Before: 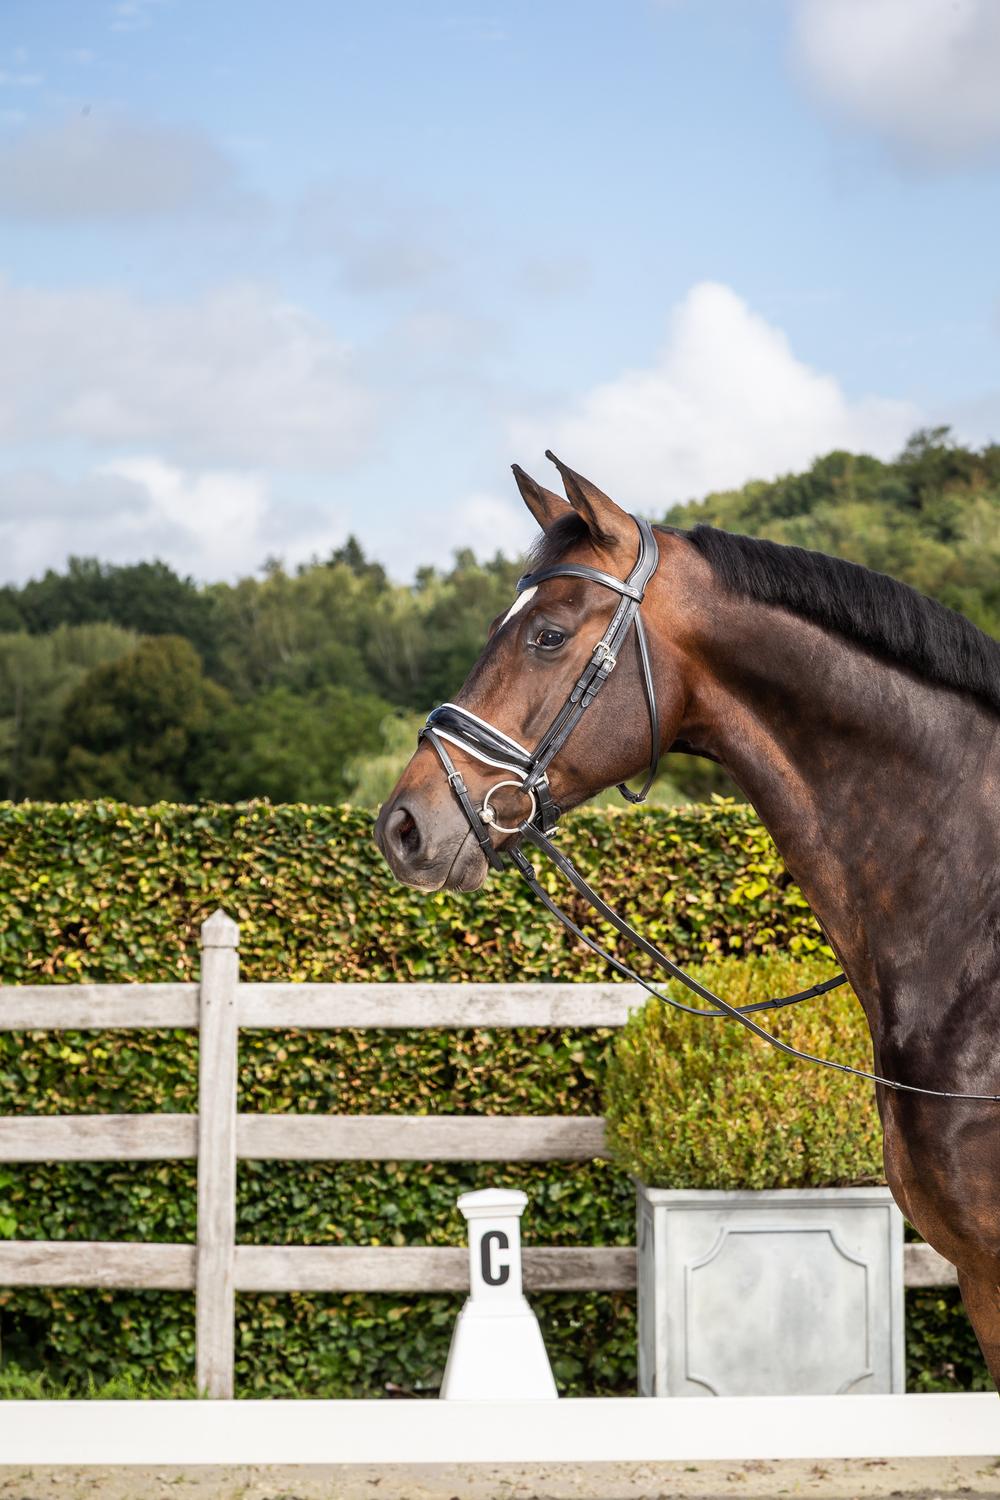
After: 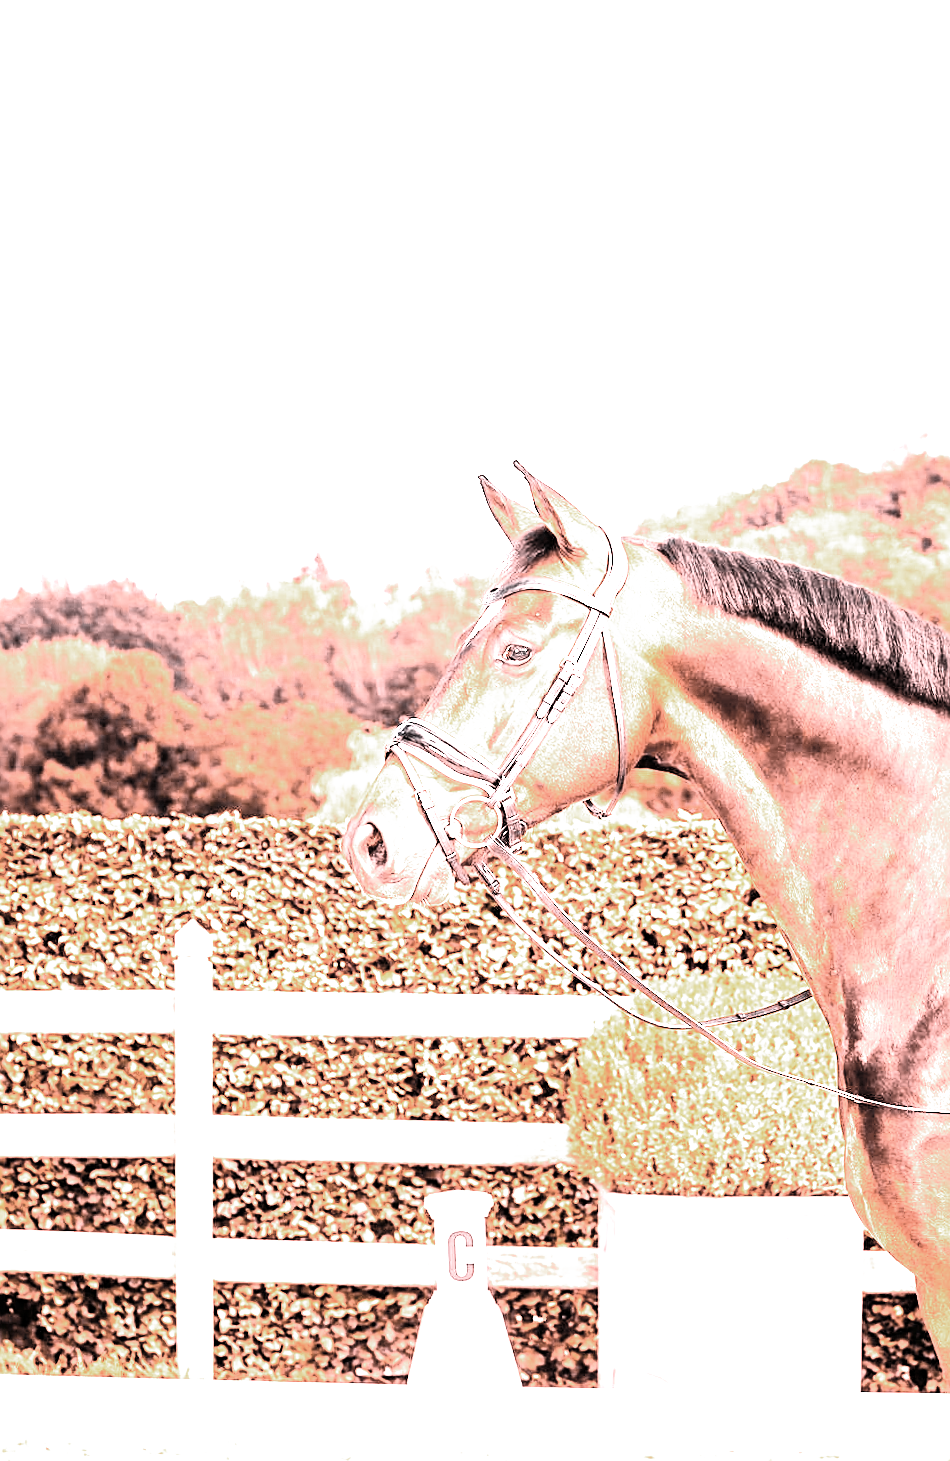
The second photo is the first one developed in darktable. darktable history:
velvia: on, module defaults
rotate and perspective: rotation 0.074°, lens shift (vertical) 0.096, lens shift (horizontal) -0.041, crop left 0.043, crop right 0.952, crop top 0.024, crop bottom 0.979
tone curve: curves: ch0 [(0, 0) (0.003, 0.001) (0.011, 0.005) (0.025, 0.01) (0.044, 0.019) (0.069, 0.029) (0.1, 0.042) (0.136, 0.078) (0.177, 0.129) (0.224, 0.182) (0.277, 0.246) (0.335, 0.318) (0.399, 0.396) (0.468, 0.481) (0.543, 0.573) (0.623, 0.672) (0.709, 0.777) (0.801, 0.881) (0.898, 0.975) (1, 1)], preserve colors none
white balance: red 4.26, blue 1.802
sharpen: on, module defaults
exposure: black level correction 0, exposure 0.5 EV, compensate exposure bias true, compensate highlight preservation false
color zones: curves: ch0 [(0, 0.613) (0.01, 0.613) (0.245, 0.448) (0.498, 0.529) (0.642, 0.665) (0.879, 0.777) (0.99, 0.613)]; ch1 [(0, 0.035) (0.121, 0.189) (0.259, 0.197) (0.415, 0.061) (0.589, 0.022) (0.732, 0.022) (0.857, 0.026) (0.991, 0.053)]
